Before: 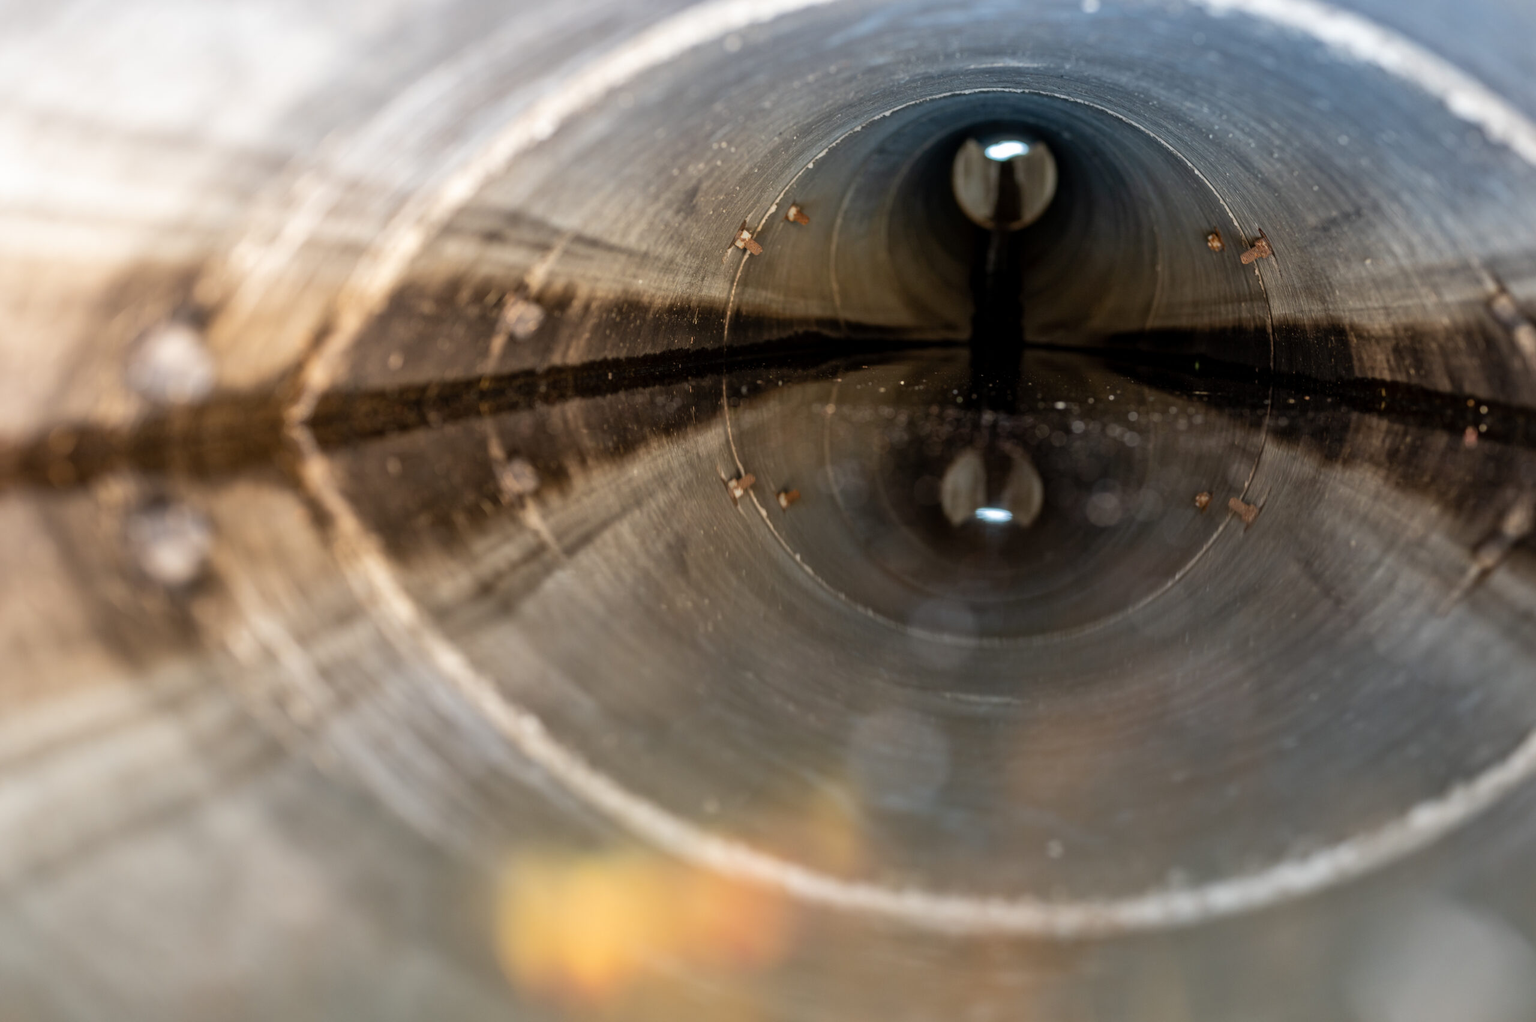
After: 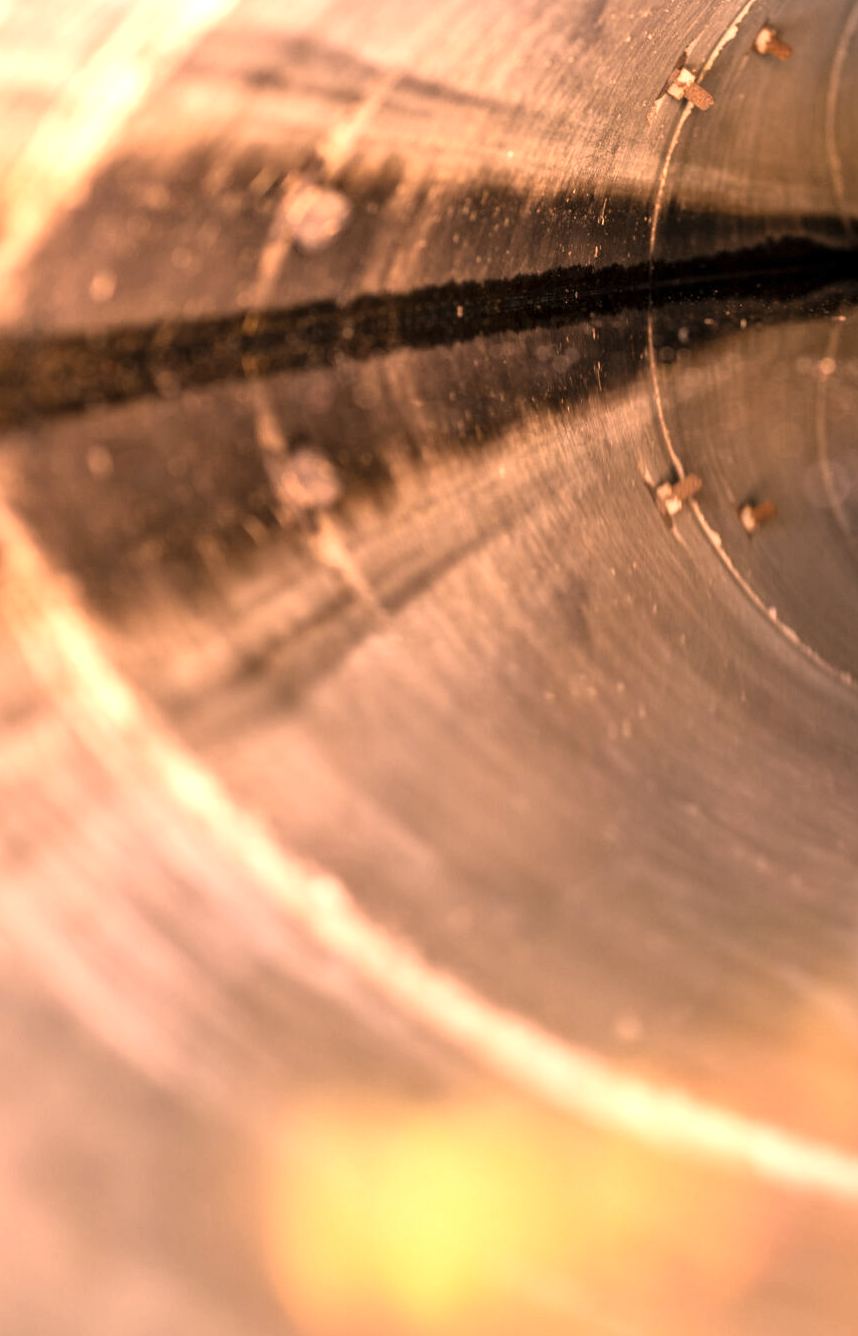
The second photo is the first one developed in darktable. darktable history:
color correction: highlights a* 40, highlights b* 40, saturation 0.69
exposure: exposure 0.943 EV, compensate highlight preservation false
crop and rotate: left 21.77%, top 18.528%, right 44.676%, bottom 2.997%
